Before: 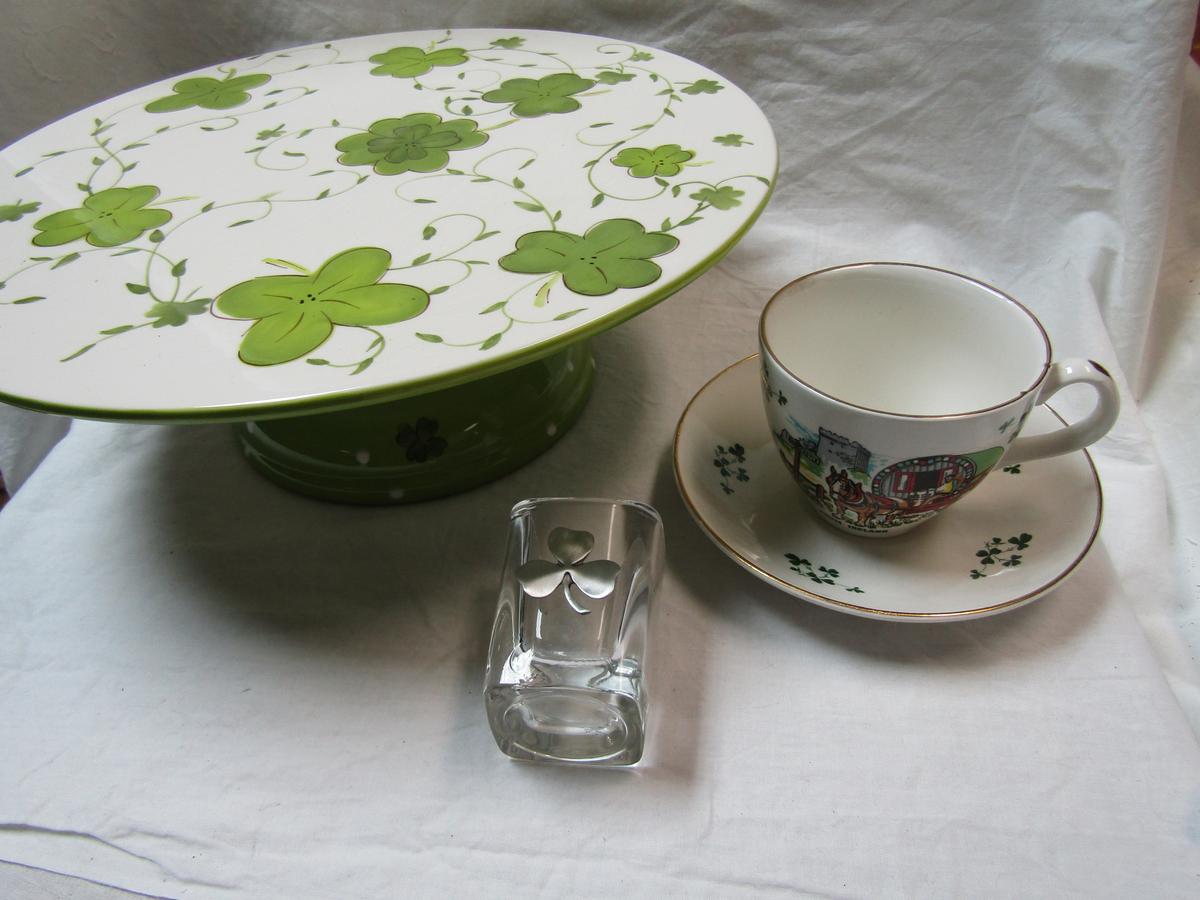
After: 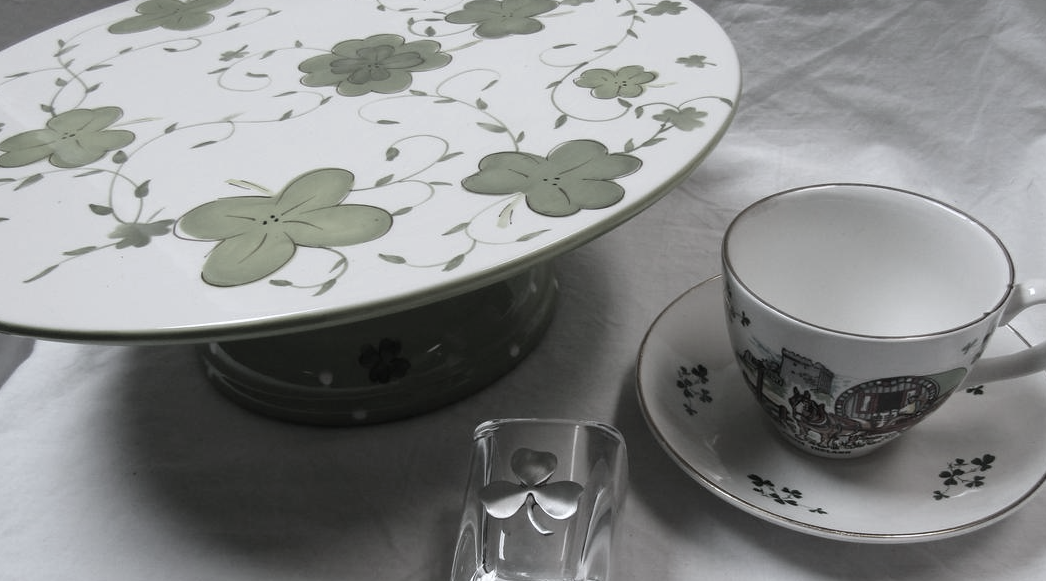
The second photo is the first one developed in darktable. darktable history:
color correction: highlights b* -0.056, saturation 0.203
color calibration: illuminant as shot in camera, x 0.366, y 0.378, temperature 4424.68 K
crop: left 3.115%, top 8.884%, right 9.645%, bottom 26.551%
